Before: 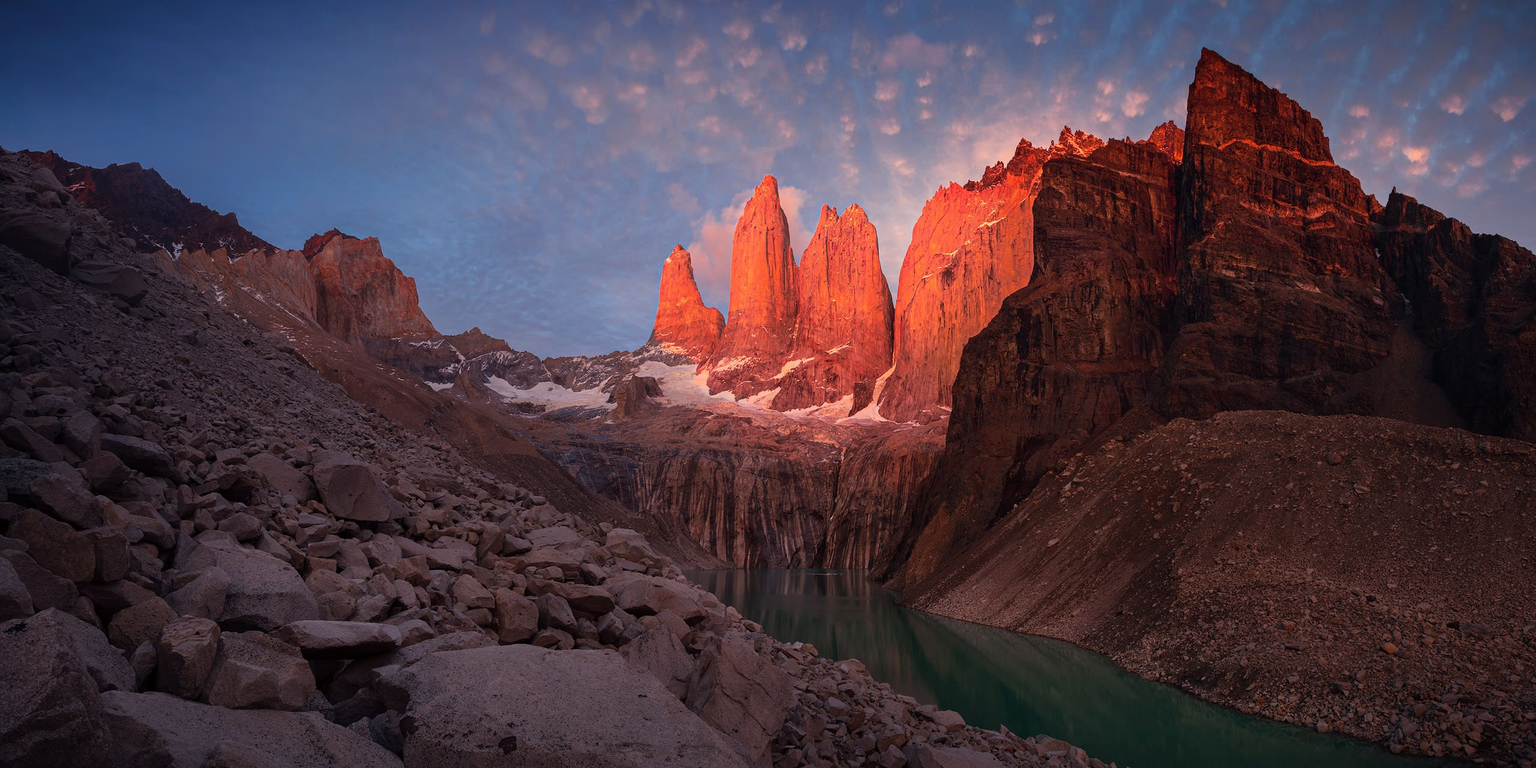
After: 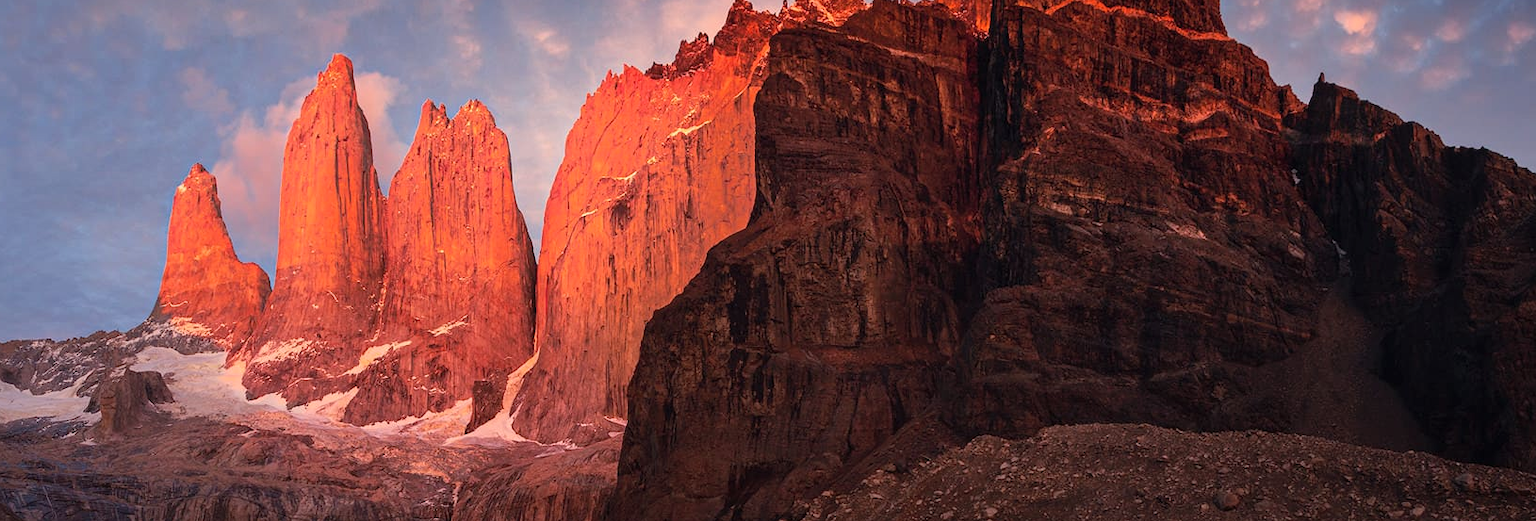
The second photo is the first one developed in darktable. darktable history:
shadows and highlights: radius 171.16, shadows 27, white point adjustment 3.13, highlights -67.95, soften with gaussian
crop: left 36.005%, top 18.293%, right 0.31%, bottom 38.444%
exposure: compensate highlight preservation false
